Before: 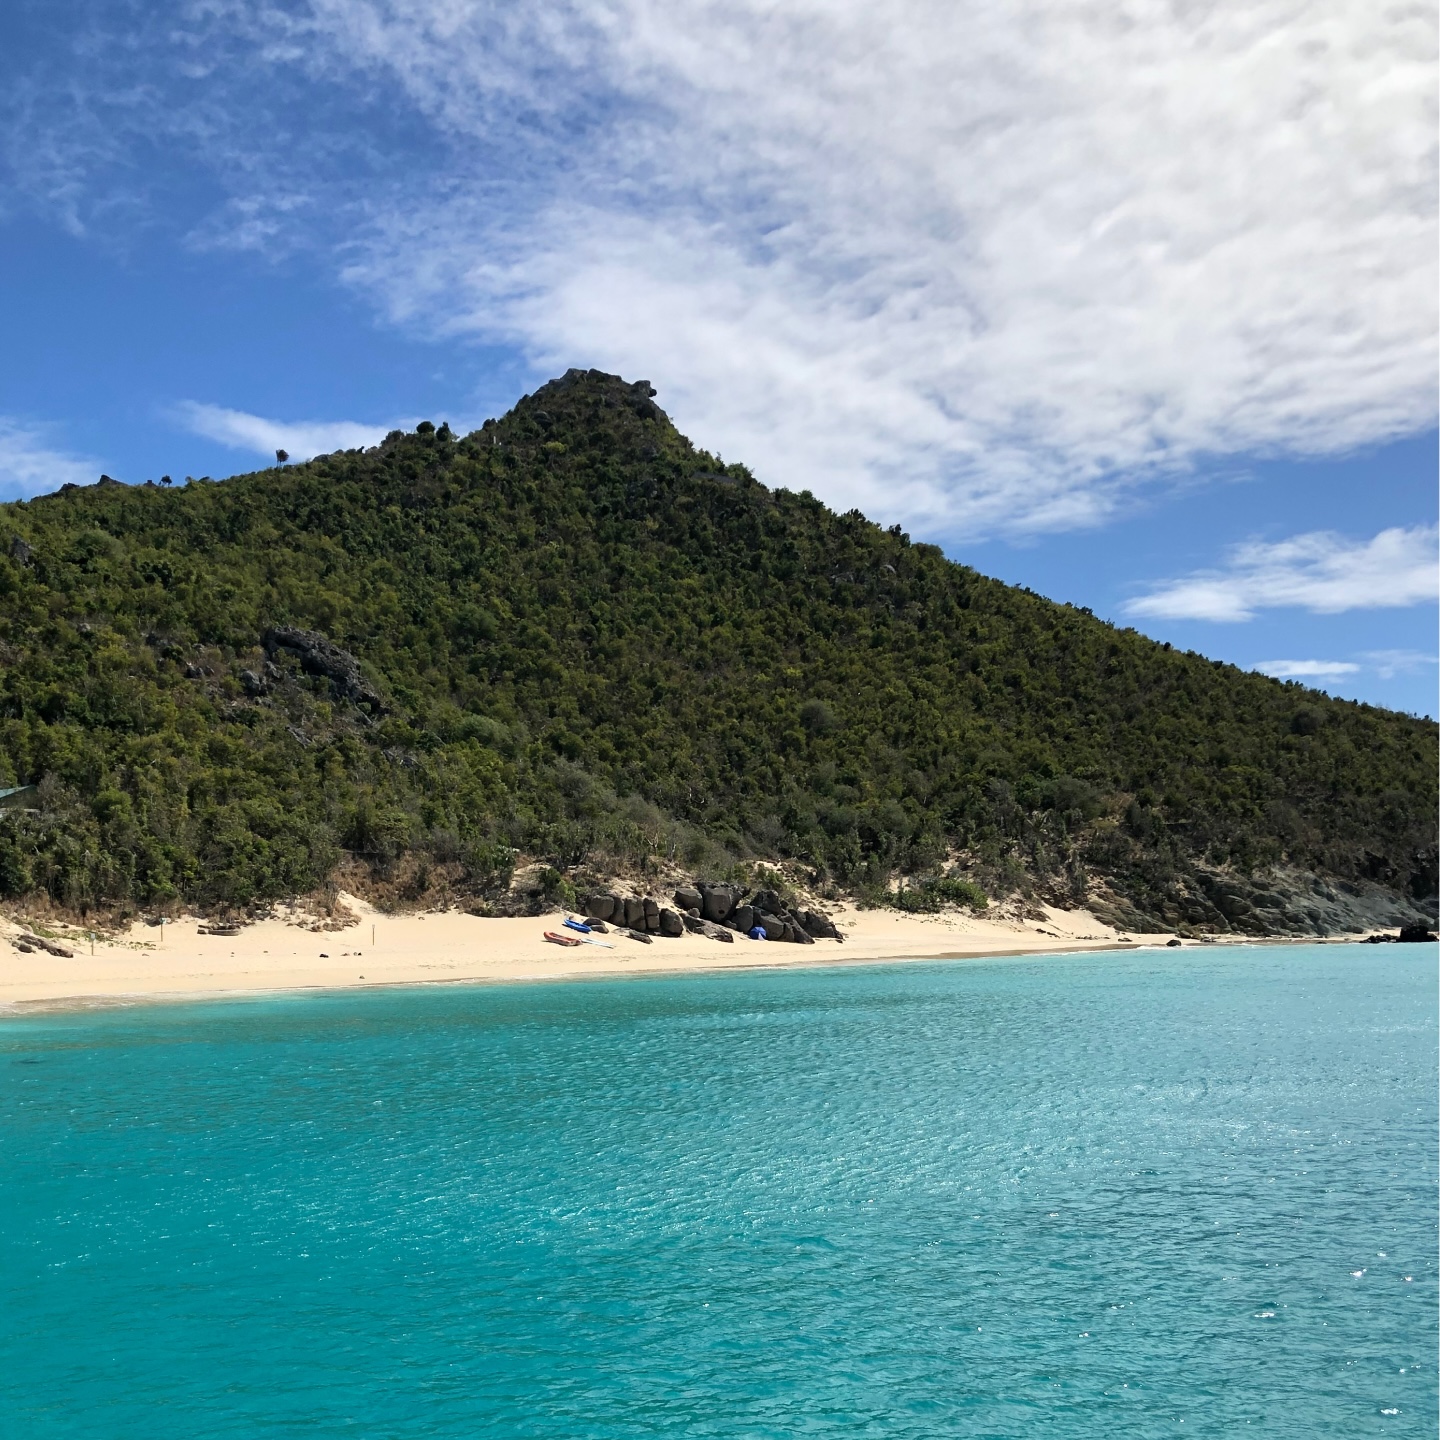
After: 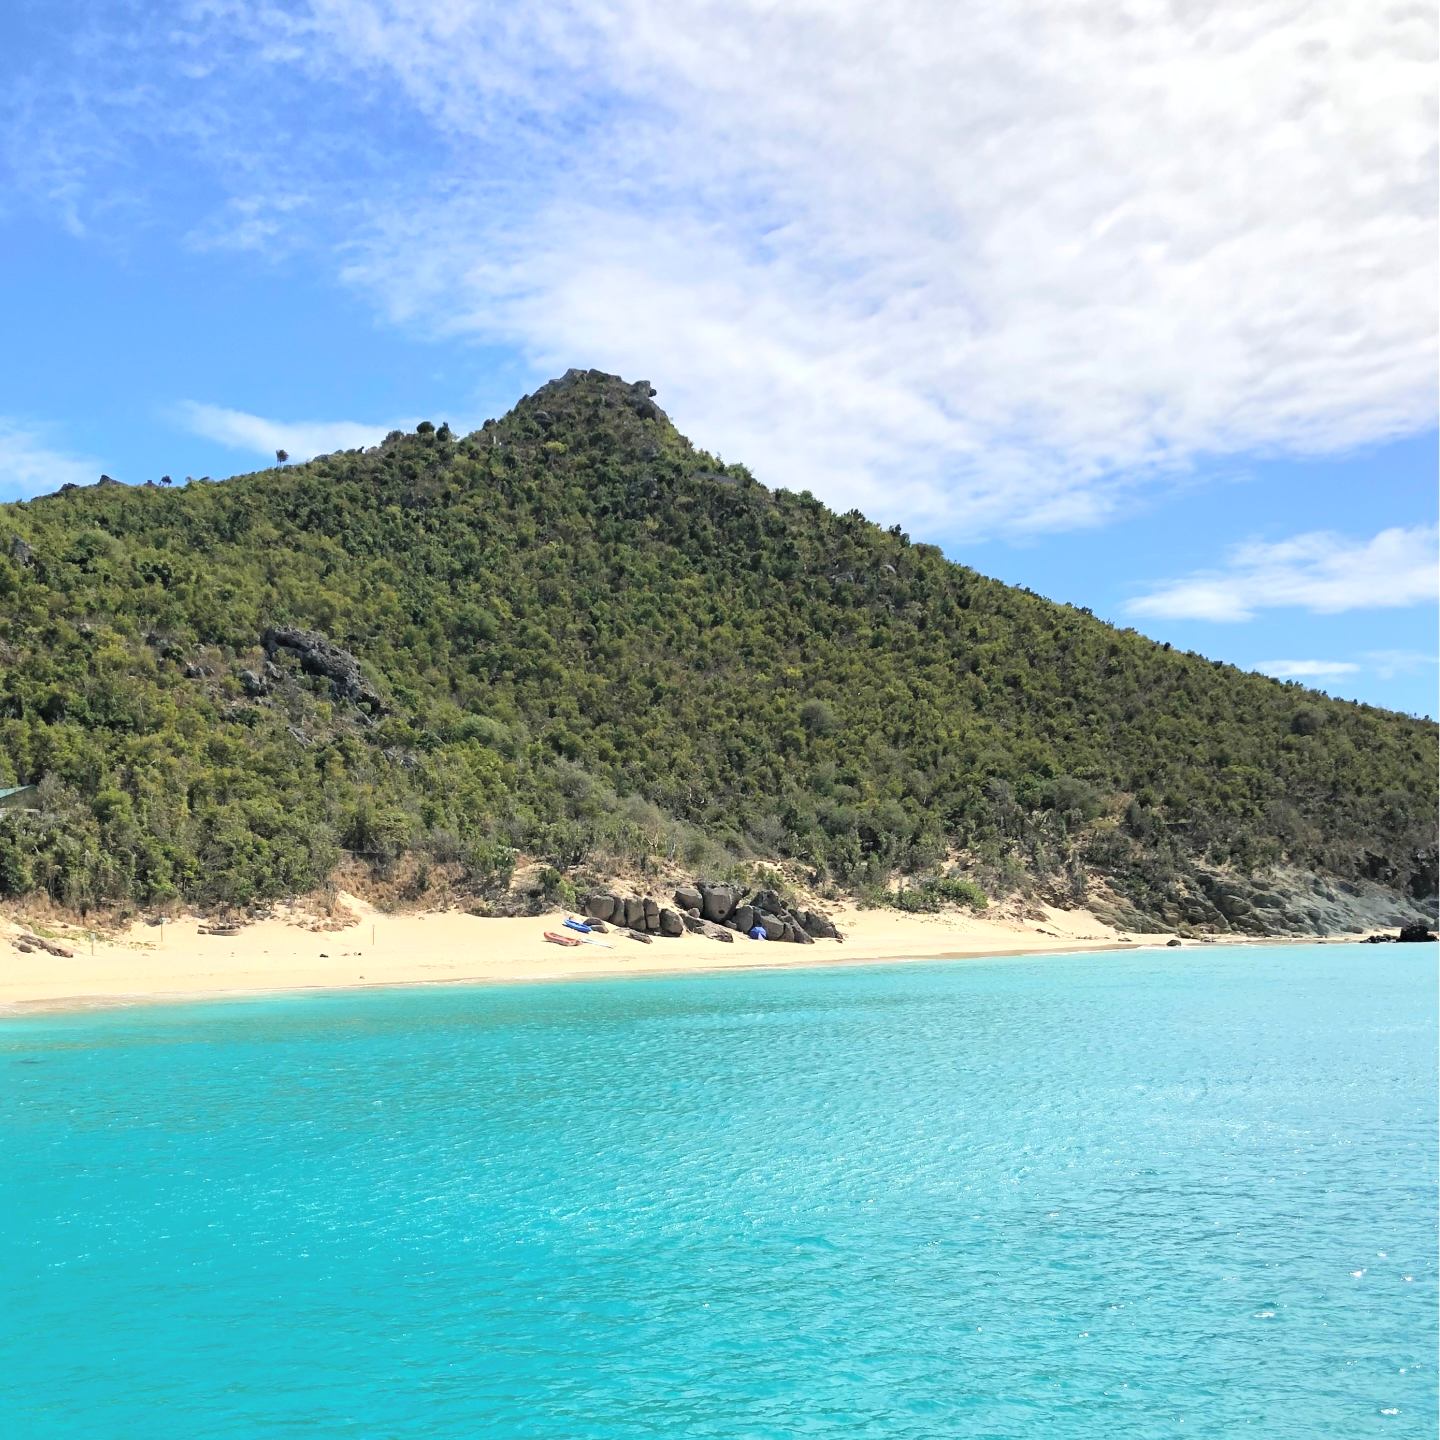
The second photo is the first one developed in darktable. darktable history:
exposure: exposure 0.2 EV, compensate highlight preservation false
base curve: curves: ch0 [(0, 0) (0.235, 0.266) (0.503, 0.496) (0.786, 0.72) (1, 1)]
contrast brightness saturation: contrast 0.1, brightness 0.3, saturation 0.14
